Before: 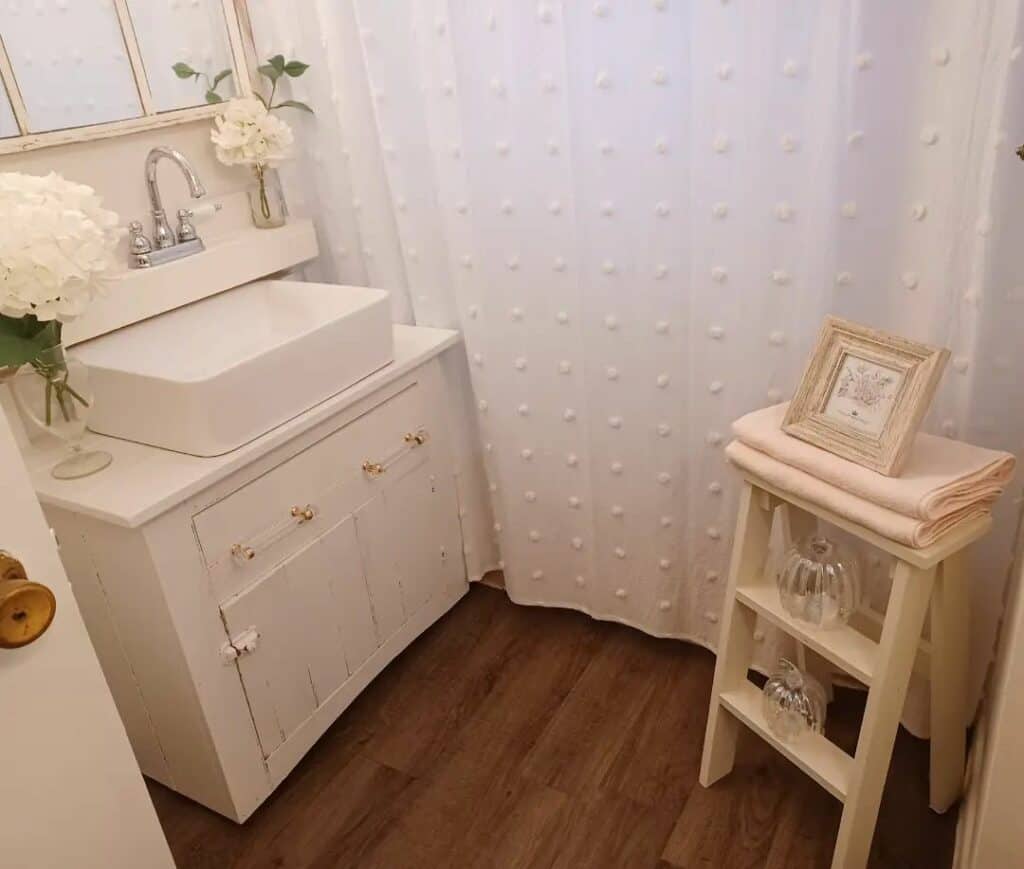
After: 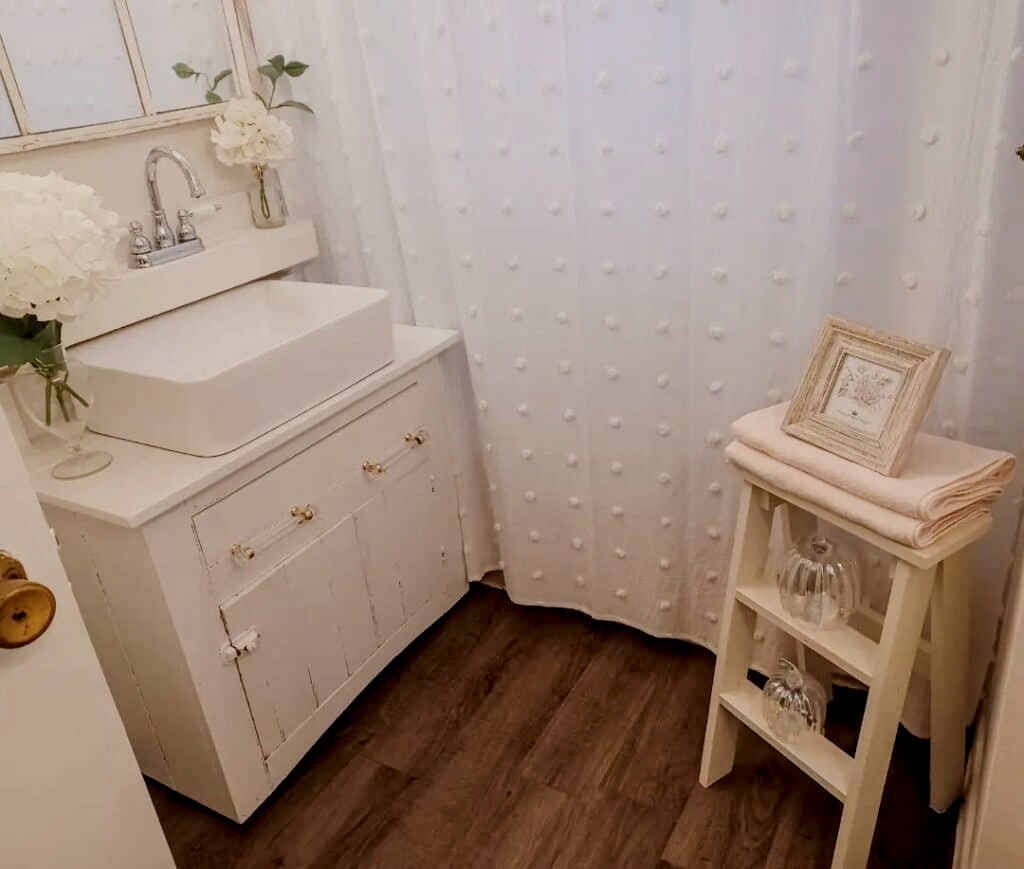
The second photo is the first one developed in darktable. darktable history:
filmic rgb: black relative exposure -7.65 EV, white relative exposure 4.56 EV, threshold 5.98 EV, hardness 3.61, enable highlight reconstruction true
local contrast: highlights 38%, shadows 63%, detail 137%, midtone range 0.52
